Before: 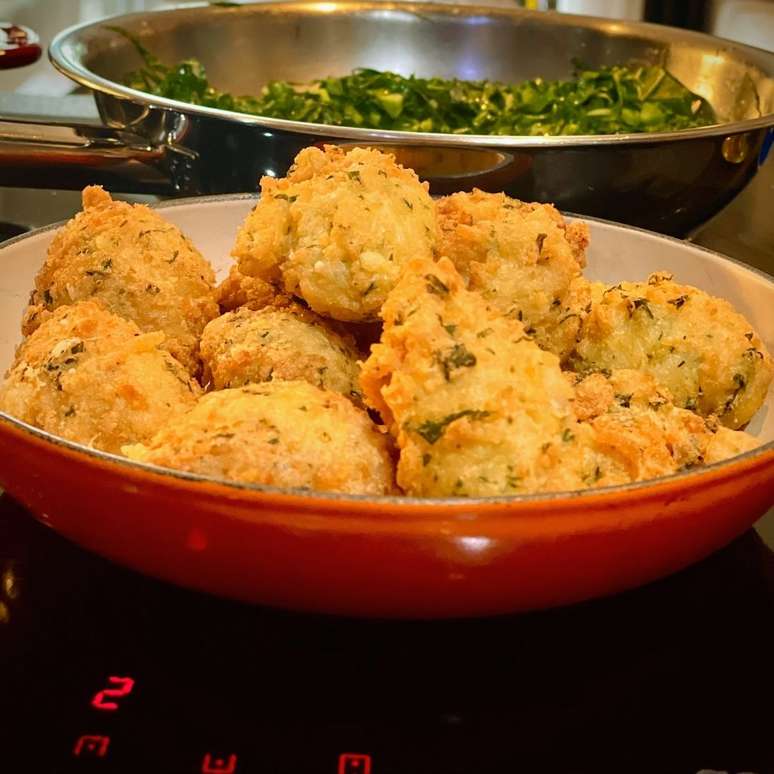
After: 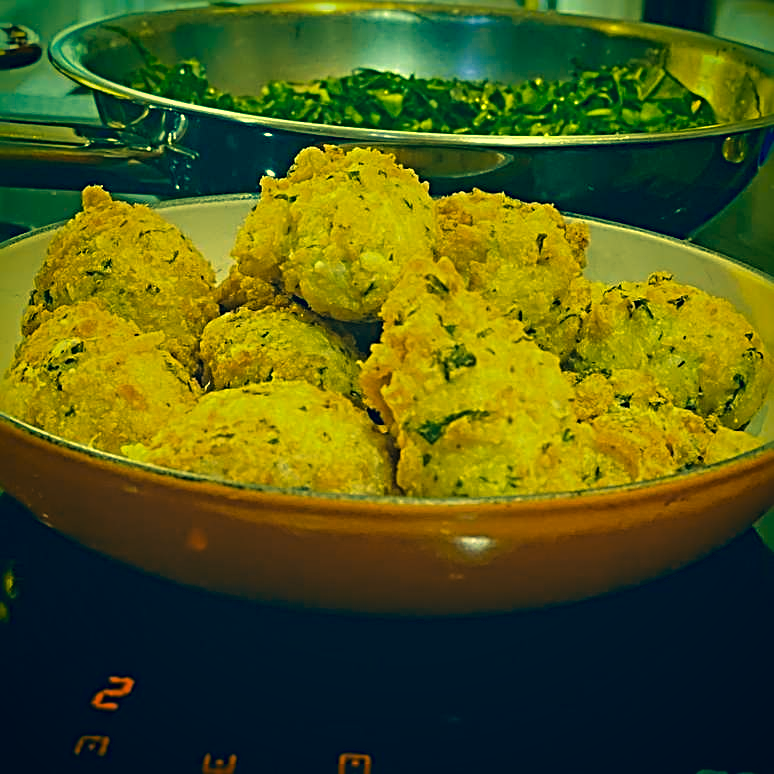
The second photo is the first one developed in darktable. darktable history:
shadows and highlights: shadows -20.24, white point adjustment -1.88, highlights -34.85, highlights color adjustment 78.63%
velvia: on, module defaults
sharpen: radius 3.66, amount 0.934
tone equalizer: -8 EV 0.217 EV, -7 EV 0.395 EV, -6 EV 0.449 EV, -5 EV 0.263 EV, -3 EV -0.276 EV, -2 EV -0.396 EV, -1 EV -0.442 EV, +0 EV -0.238 EV, mask exposure compensation -0.512 EV
color correction: highlights a* -15.77, highlights b* 39.69, shadows a* -39.5, shadows b* -26.24
exposure: exposure 0.202 EV, compensate highlight preservation false
vignetting: fall-off radius 61.22%, saturation 0.374, center (0.033, -0.087), unbound false
